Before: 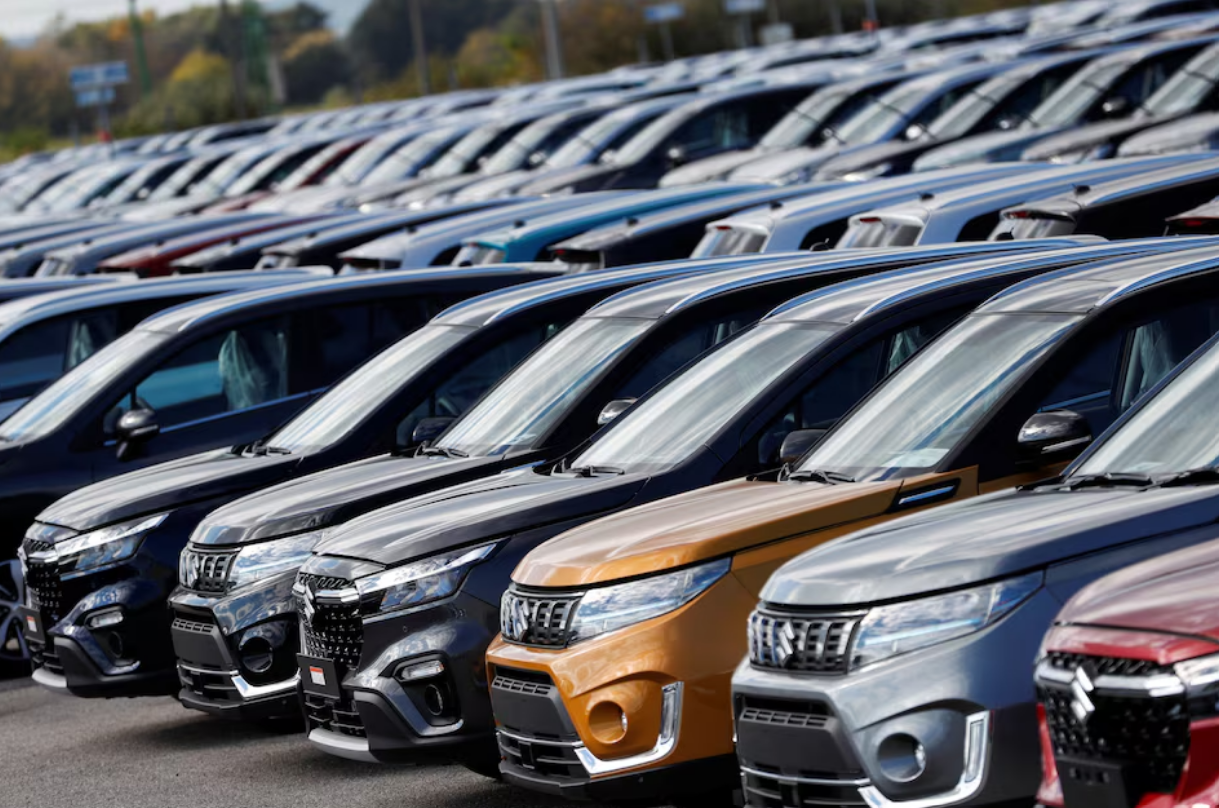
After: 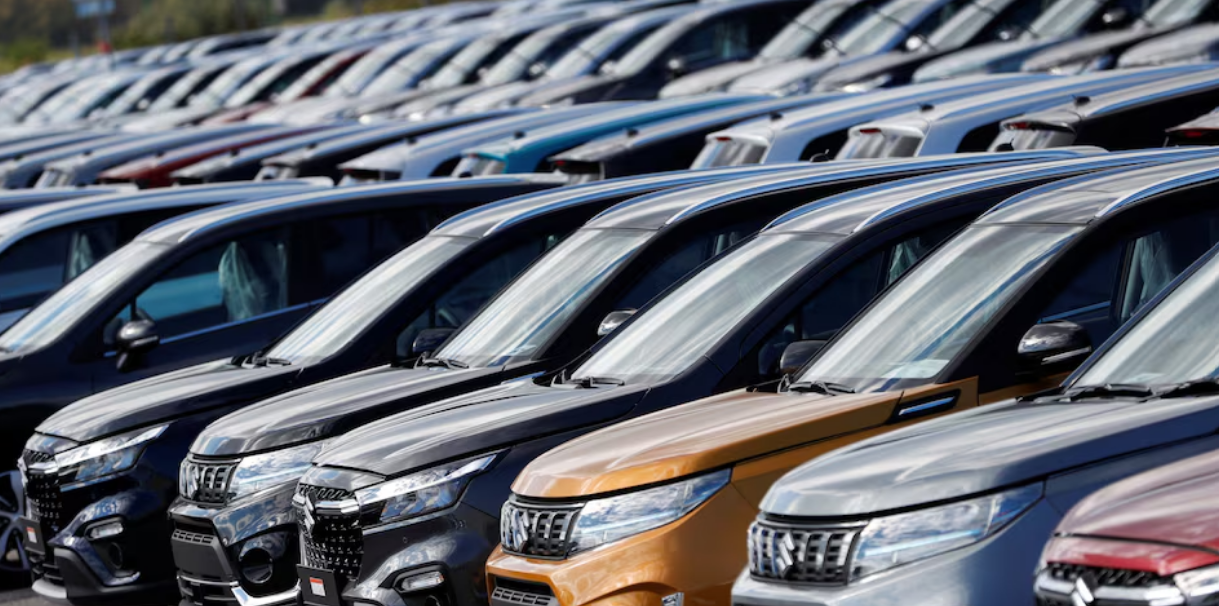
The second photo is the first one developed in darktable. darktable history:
crop: top 11.05%, bottom 13.913%
